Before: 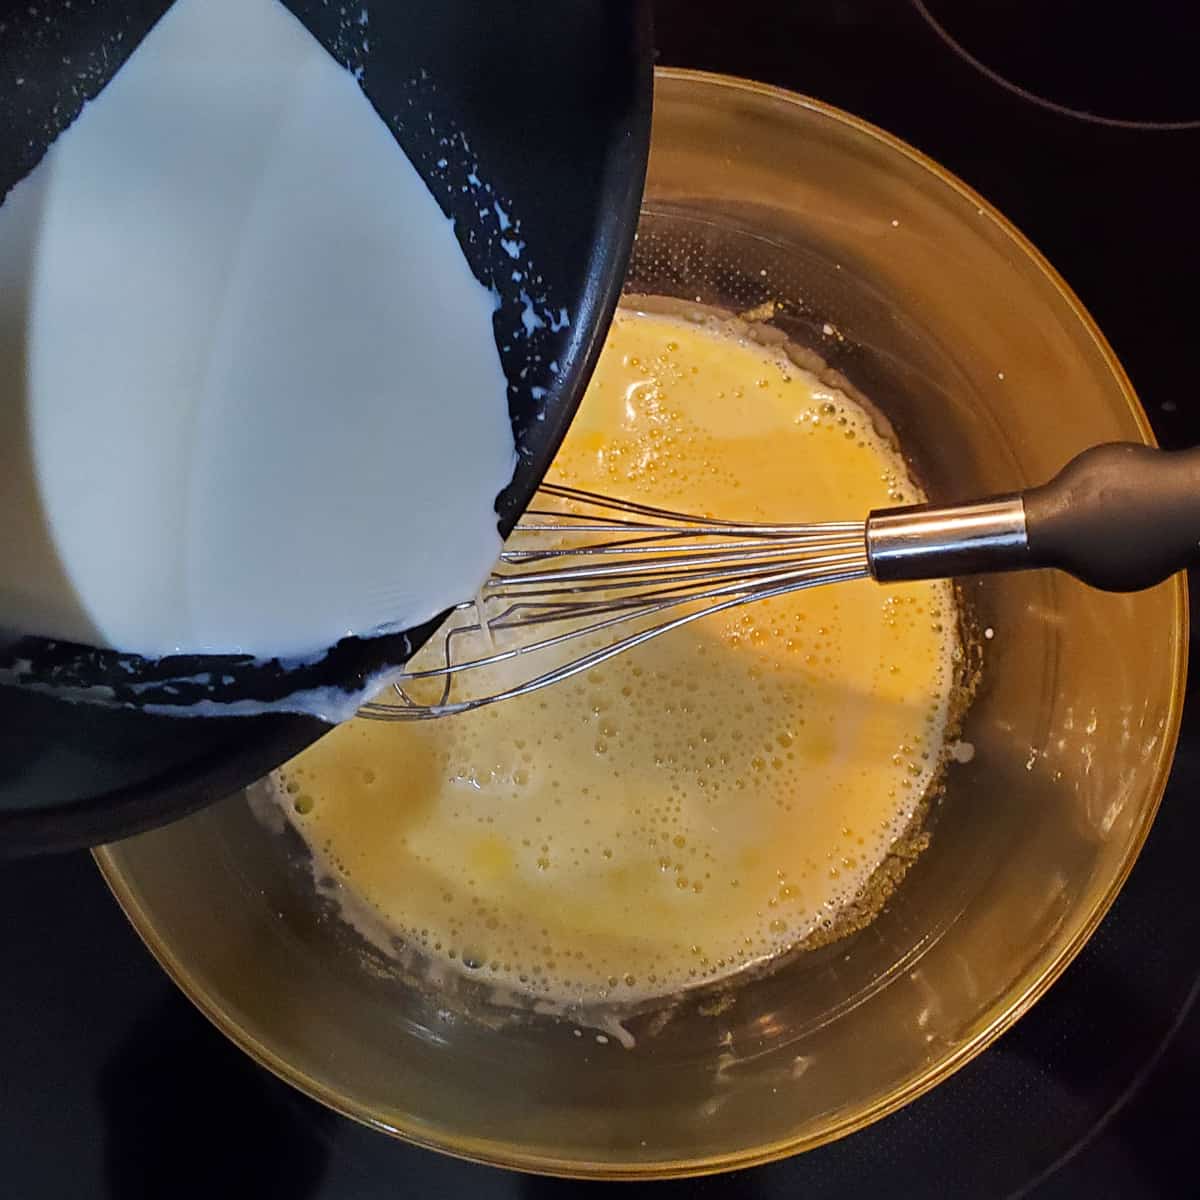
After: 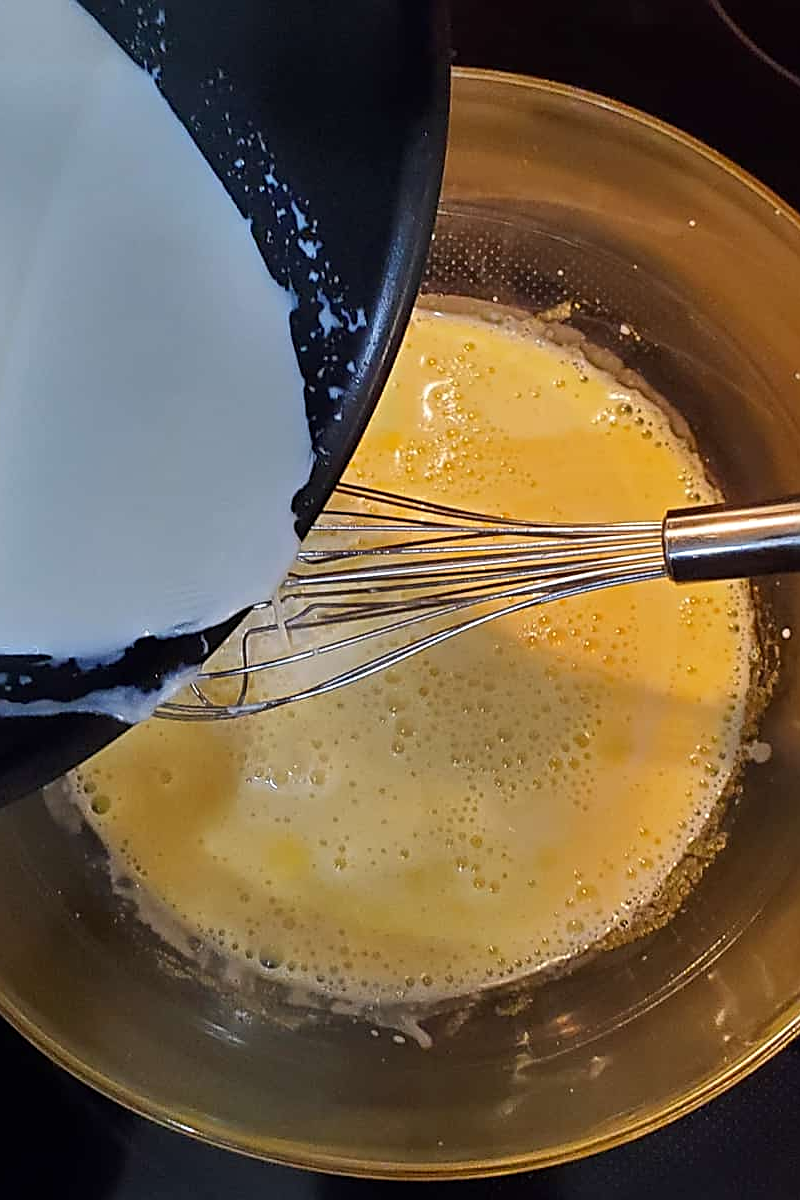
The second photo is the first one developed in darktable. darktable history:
crop: left 16.968%, right 16.302%
sharpen: on, module defaults
